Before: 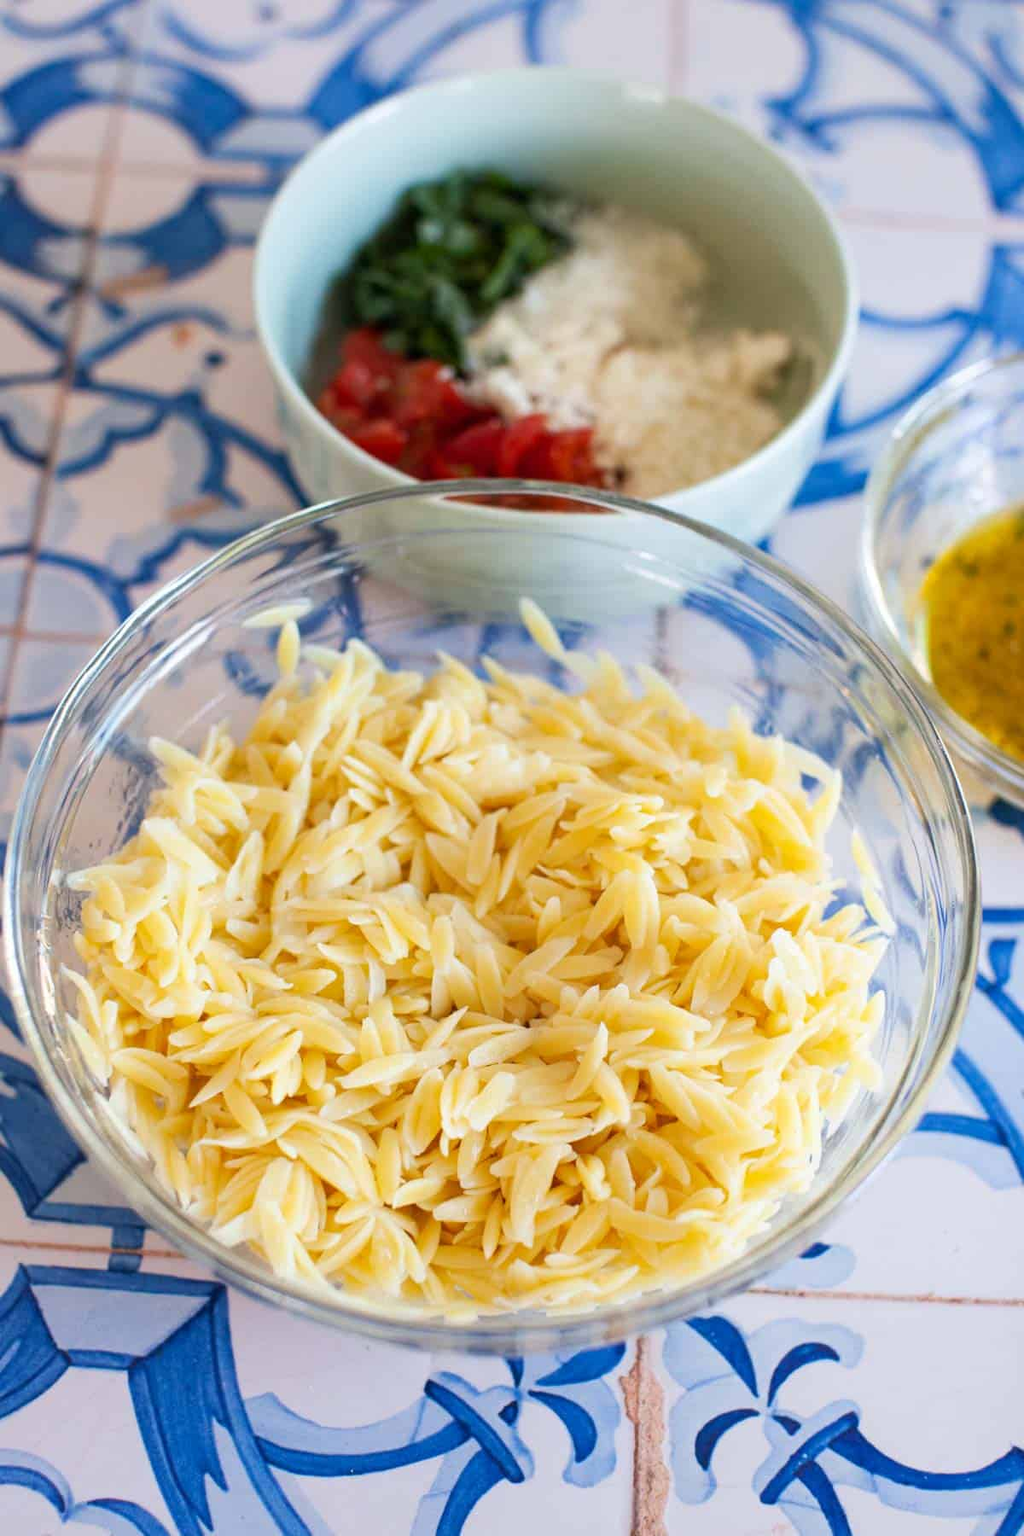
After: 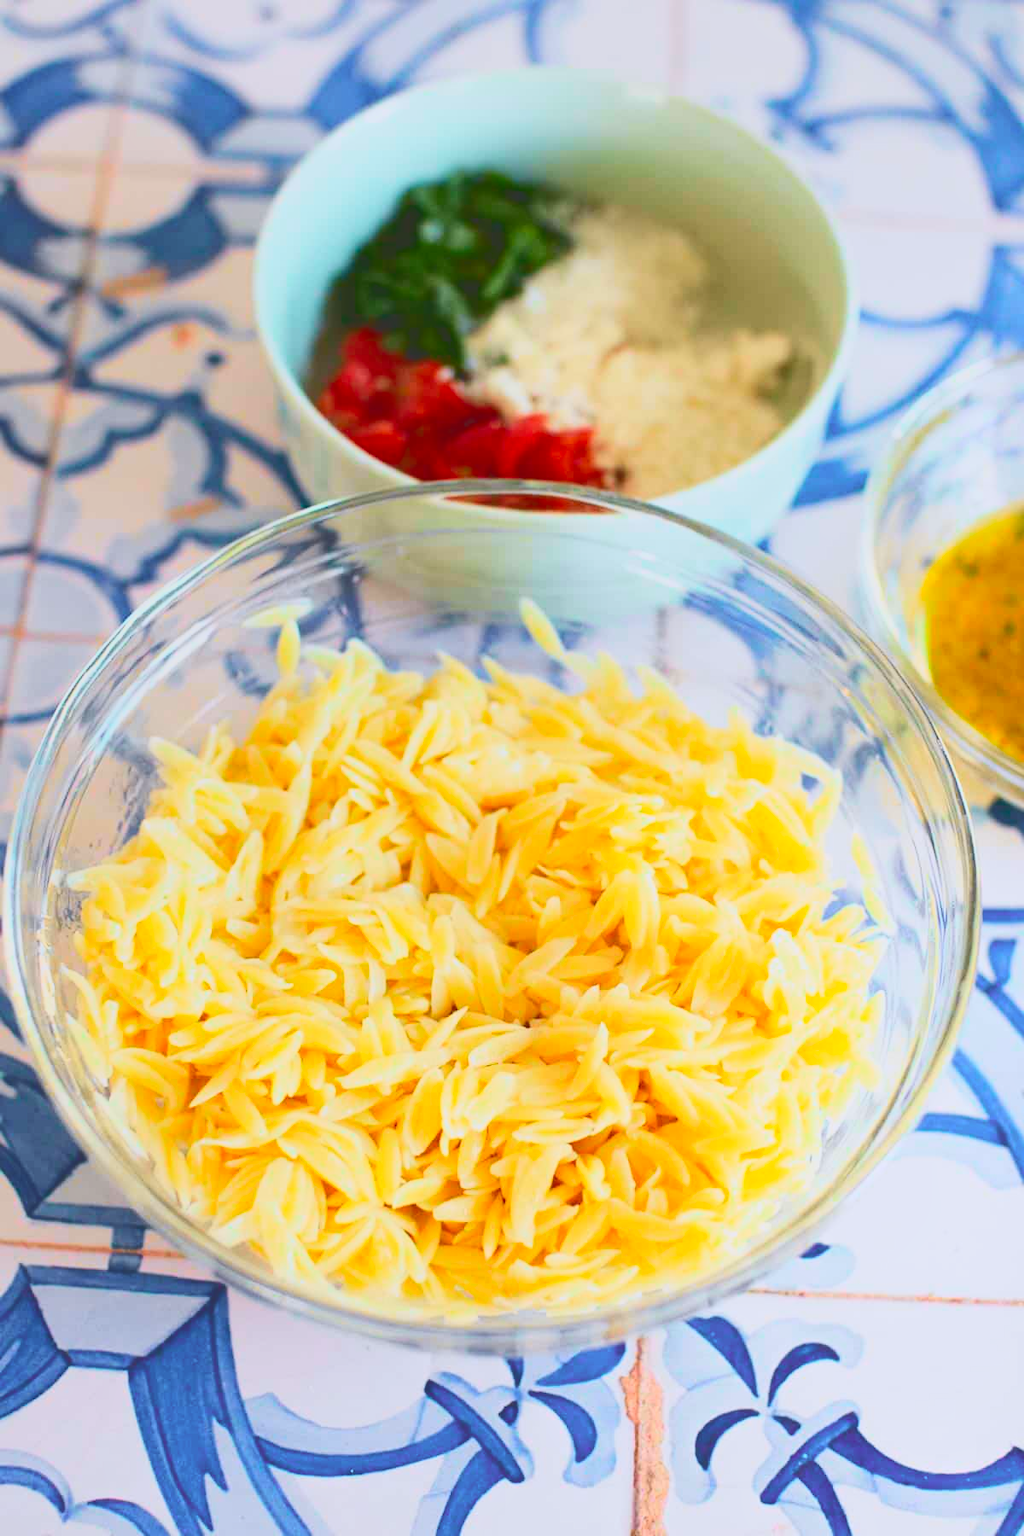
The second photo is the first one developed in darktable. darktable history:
exposure: compensate highlight preservation false
tone curve: curves: ch0 [(0, 0.023) (0.132, 0.075) (0.251, 0.186) (0.441, 0.476) (0.662, 0.757) (0.849, 0.927) (1, 0.99)]; ch1 [(0, 0) (0.447, 0.411) (0.483, 0.469) (0.498, 0.496) (0.518, 0.514) (0.561, 0.59) (0.606, 0.659) (0.657, 0.725) (0.869, 0.916) (1, 1)]; ch2 [(0, 0) (0.307, 0.315) (0.425, 0.438) (0.483, 0.477) (0.503, 0.503) (0.526, 0.553) (0.552, 0.601) (0.615, 0.669) (0.703, 0.797) (0.985, 0.966)], color space Lab, independent channels
local contrast: detail 69%
